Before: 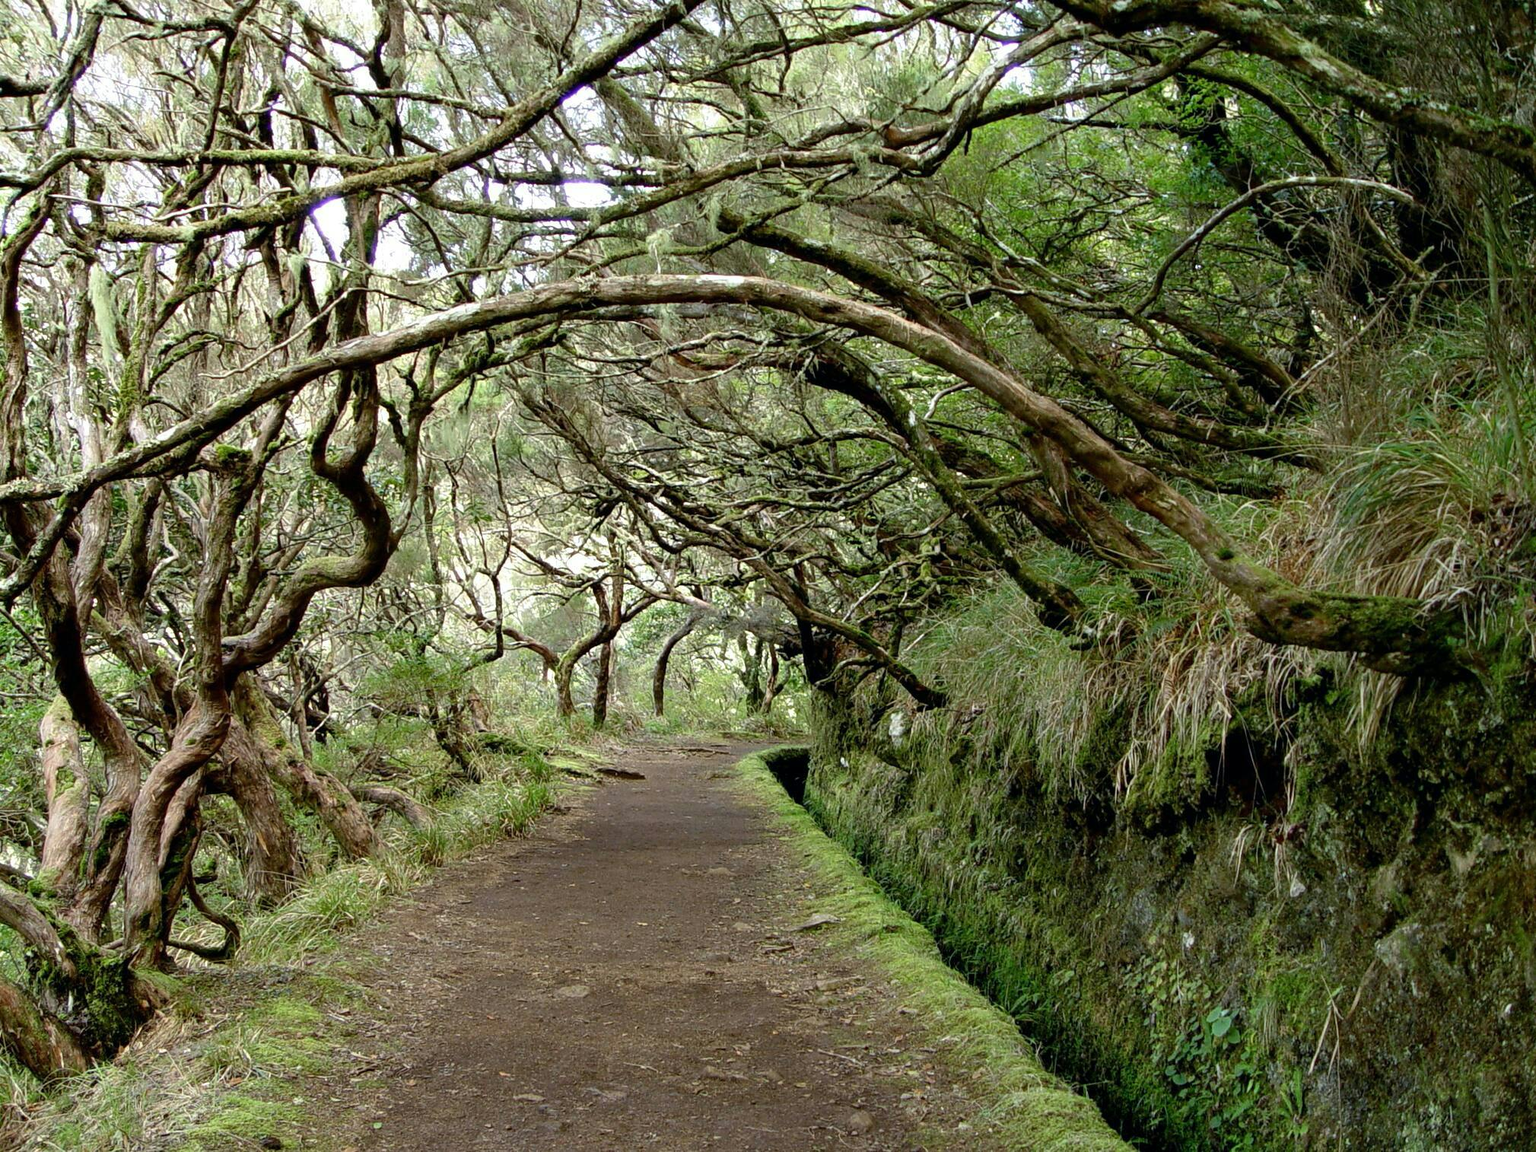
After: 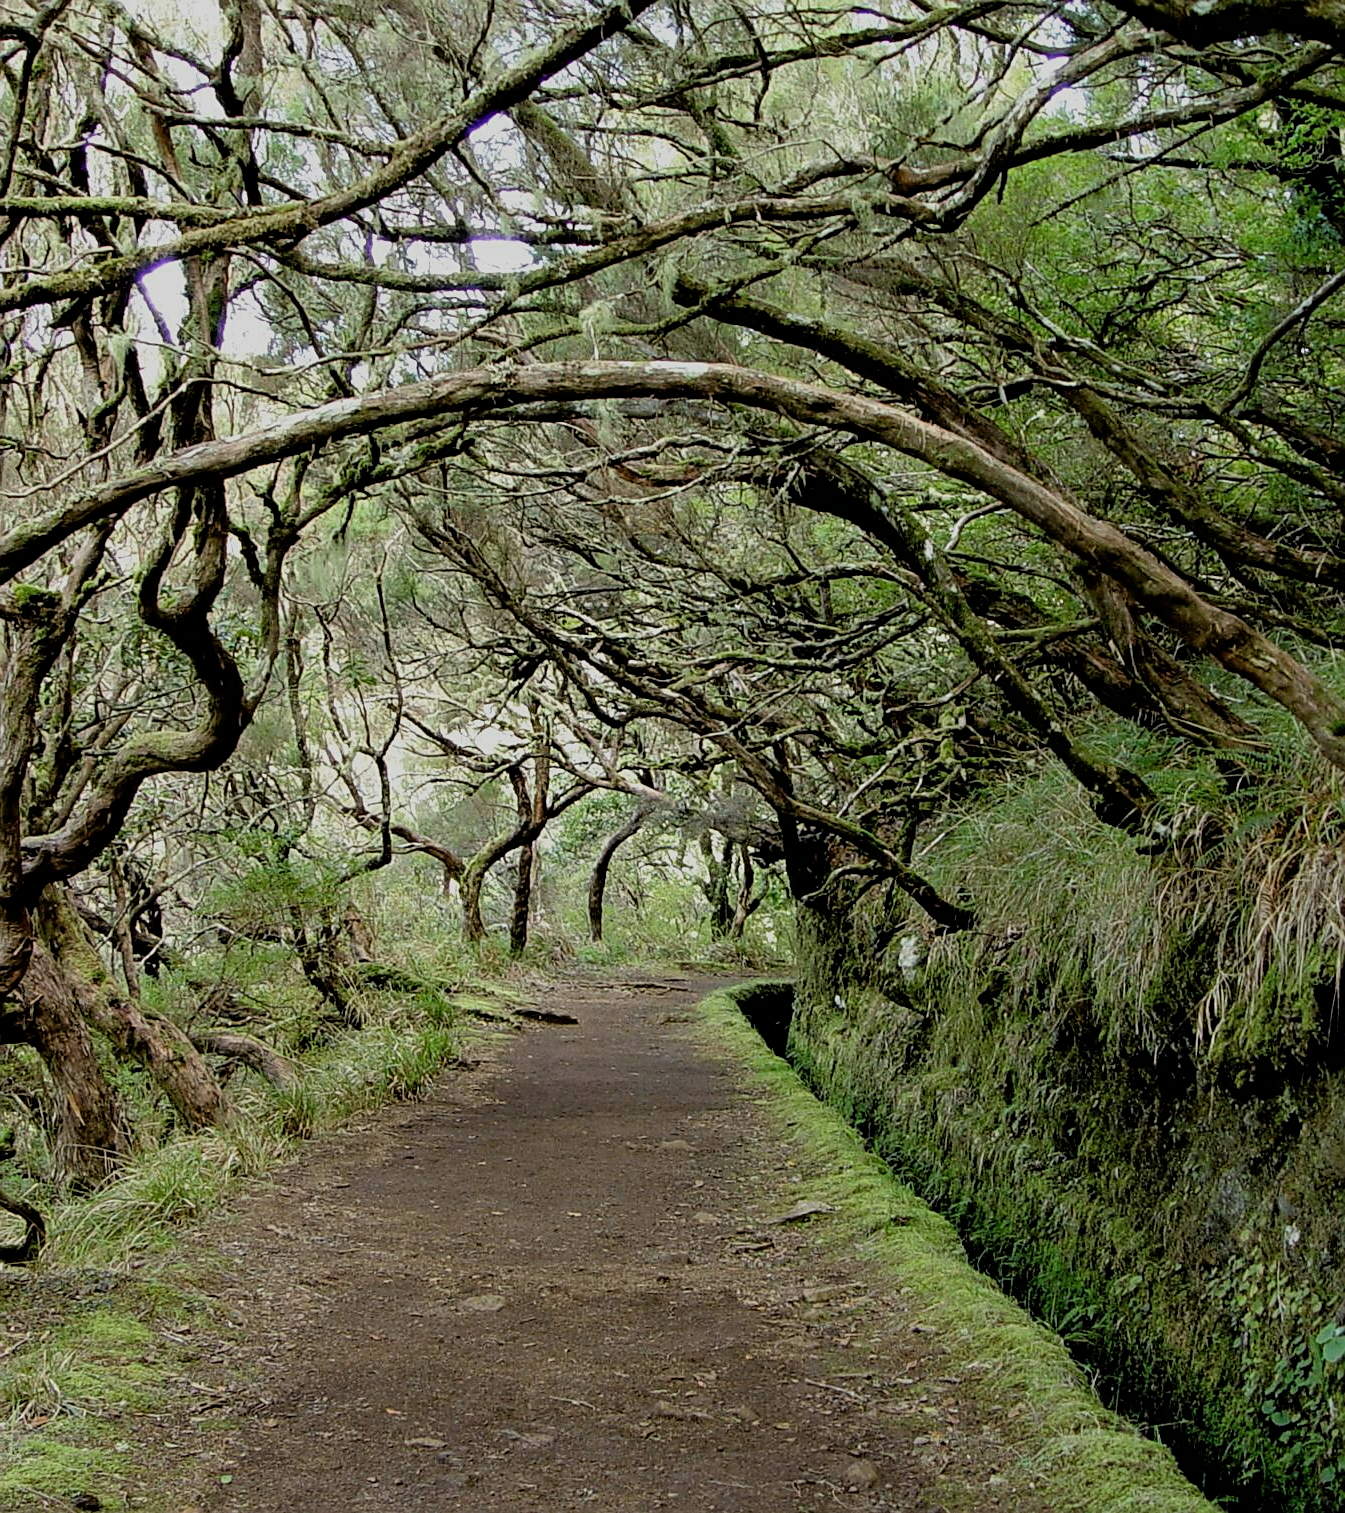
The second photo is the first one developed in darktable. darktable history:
sharpen: on, module defaults
filmic rgb: black relative exposure -7.5 EV, white relative exposure 4.99 EV, hardness 3.35, contrast 1.298
tone equalizer: -8 EV 0.267 EV, -7 EV 0.419 EV, -6 EV 0.426 EV, -5 EV 0.287 EV, -3 EV -0.266 EV, -2 EV -0.433 EV, -1 EV -0.425 EV, +0 EV -0.261 EV, edges refinement/feathering 500, mask exposure compensation -1.57 EV, preserve details no
crop and rotate: left 13.415%, right 19.938%
